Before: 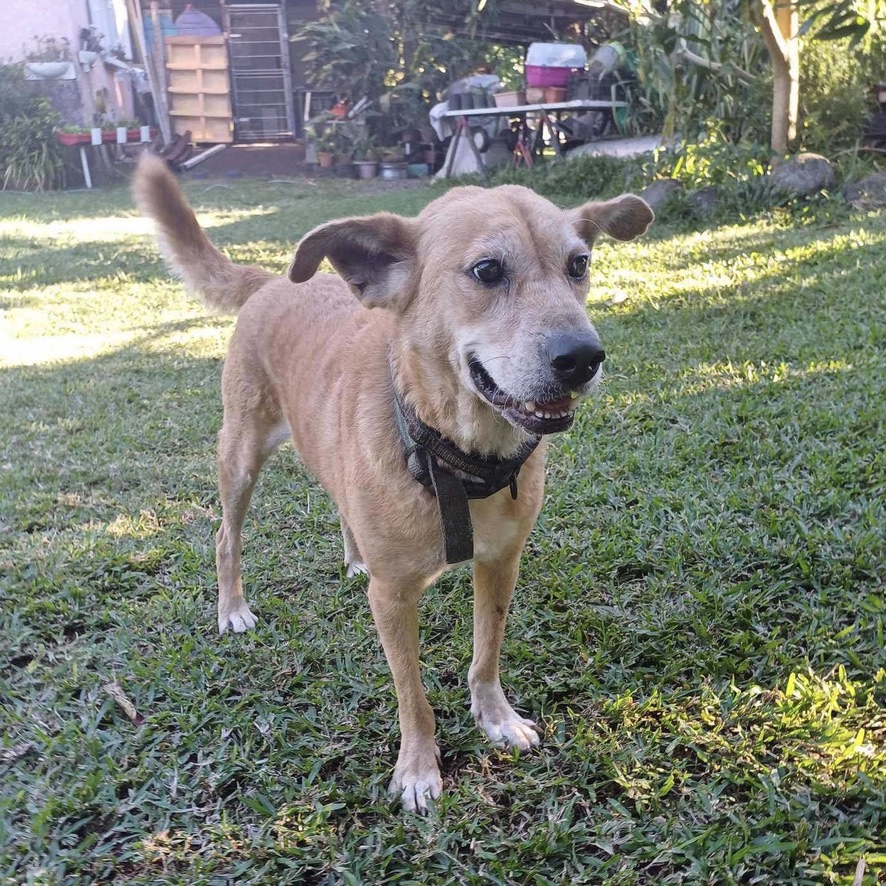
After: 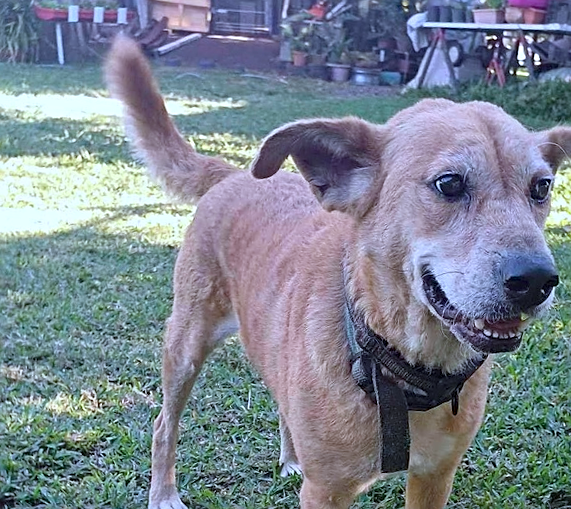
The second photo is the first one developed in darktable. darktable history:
crop and rotate: angle -5.5°, left 2.193%, top 6.667%, right 27.401%, bottom 30.616%
sharpen: on, module defaults
color calibration: x 0.382, y 0.391, temperature 4086.42 K
haze removal: compatibility mode true, adaptive false
